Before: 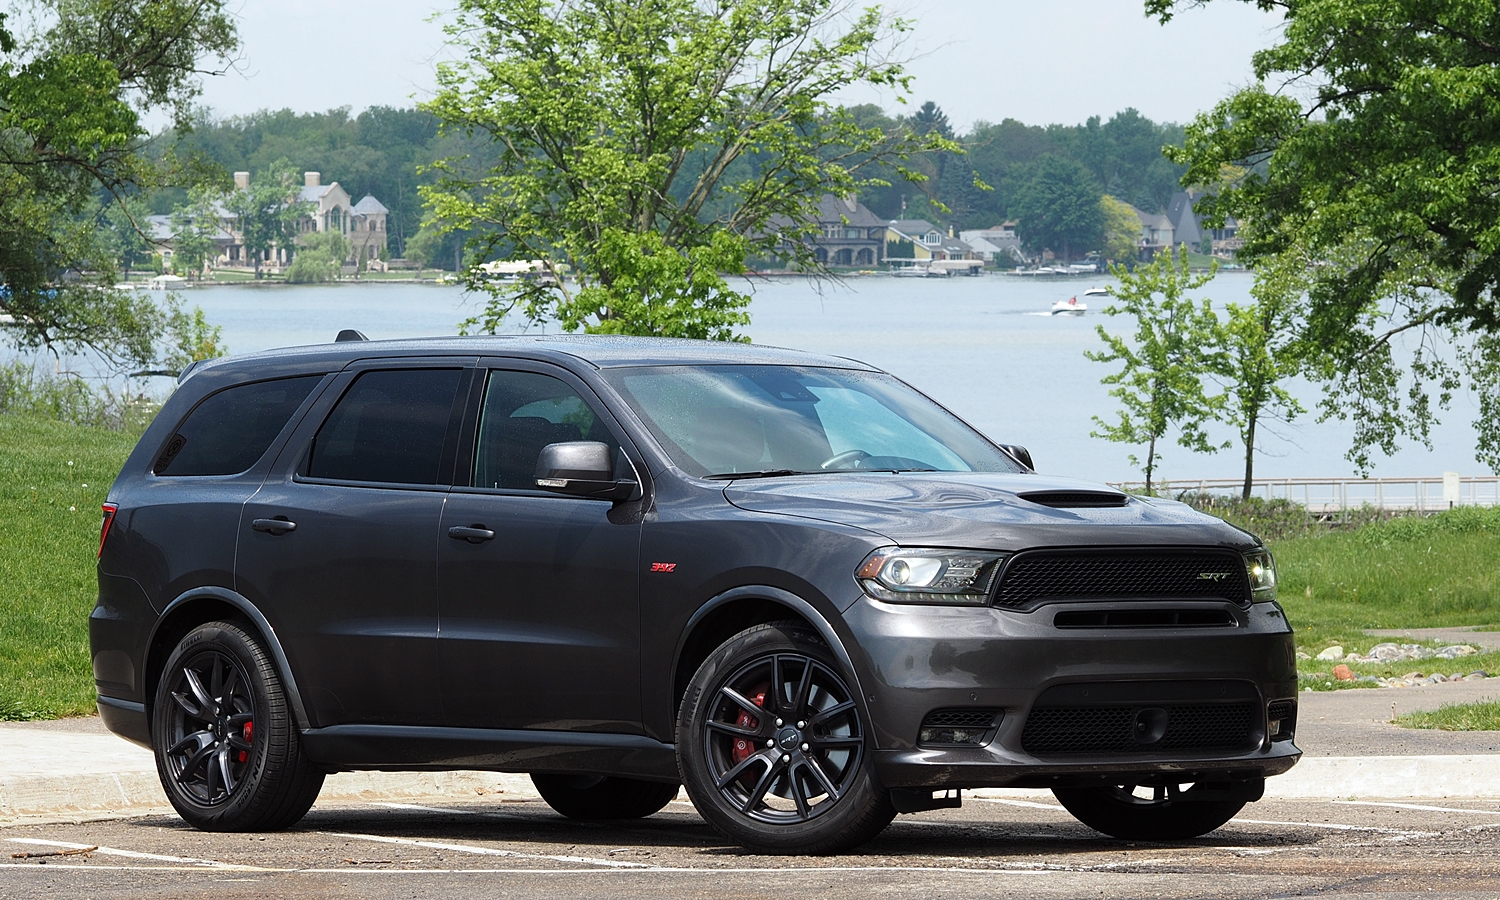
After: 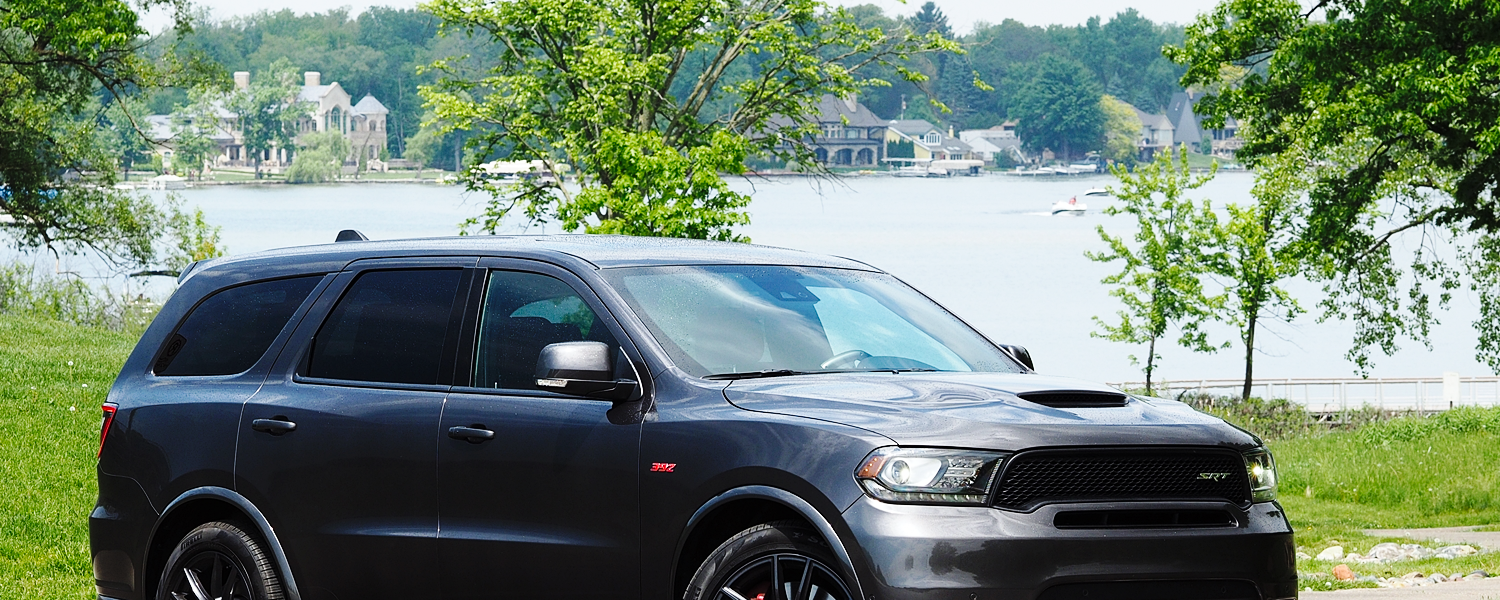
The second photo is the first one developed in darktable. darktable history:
crop: top 11.166%, bottom 22.168%
base curve: curves: ch0 [(0, 0) (0.036, 0.025) (0.121, 0.166) (0.206, 0.329) (0.605, 0.79) (1, 1)], preserve colors none
